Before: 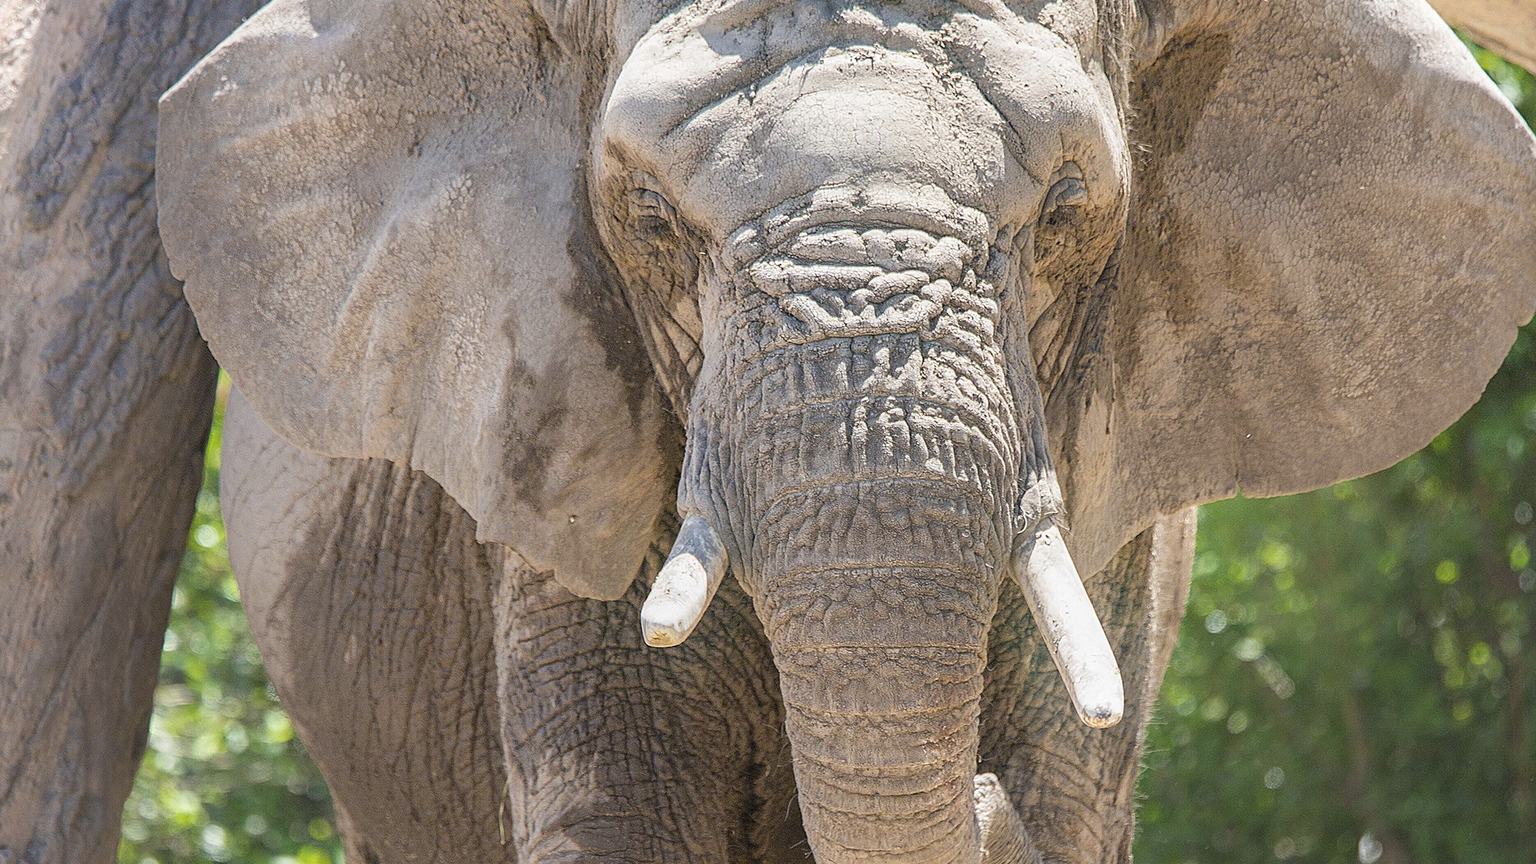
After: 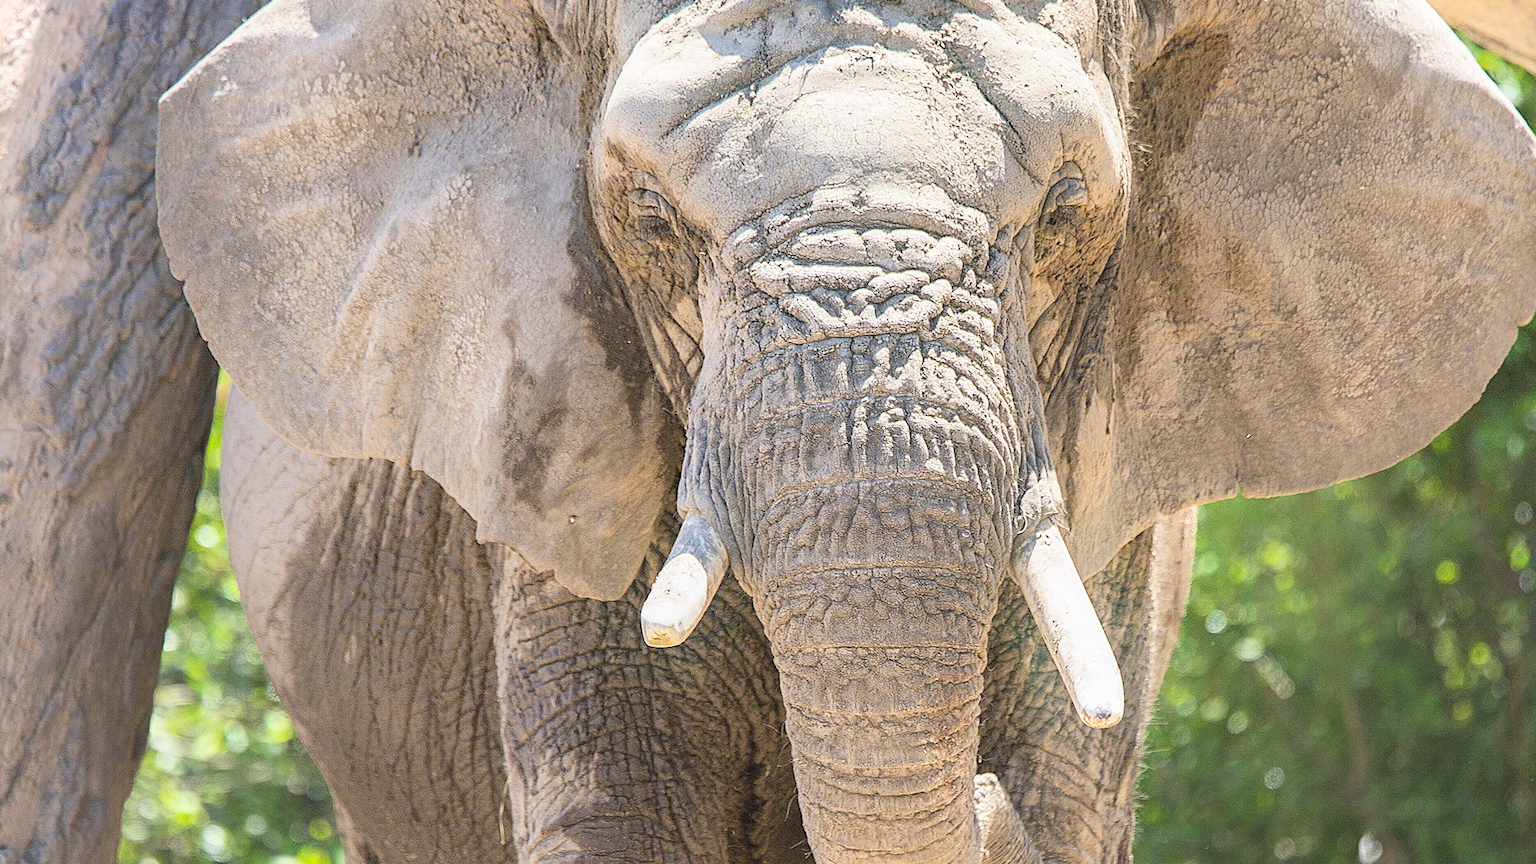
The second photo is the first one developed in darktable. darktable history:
contrast brightness saturation: contrast 0.202, brightness 0.168, saturation 0.228
